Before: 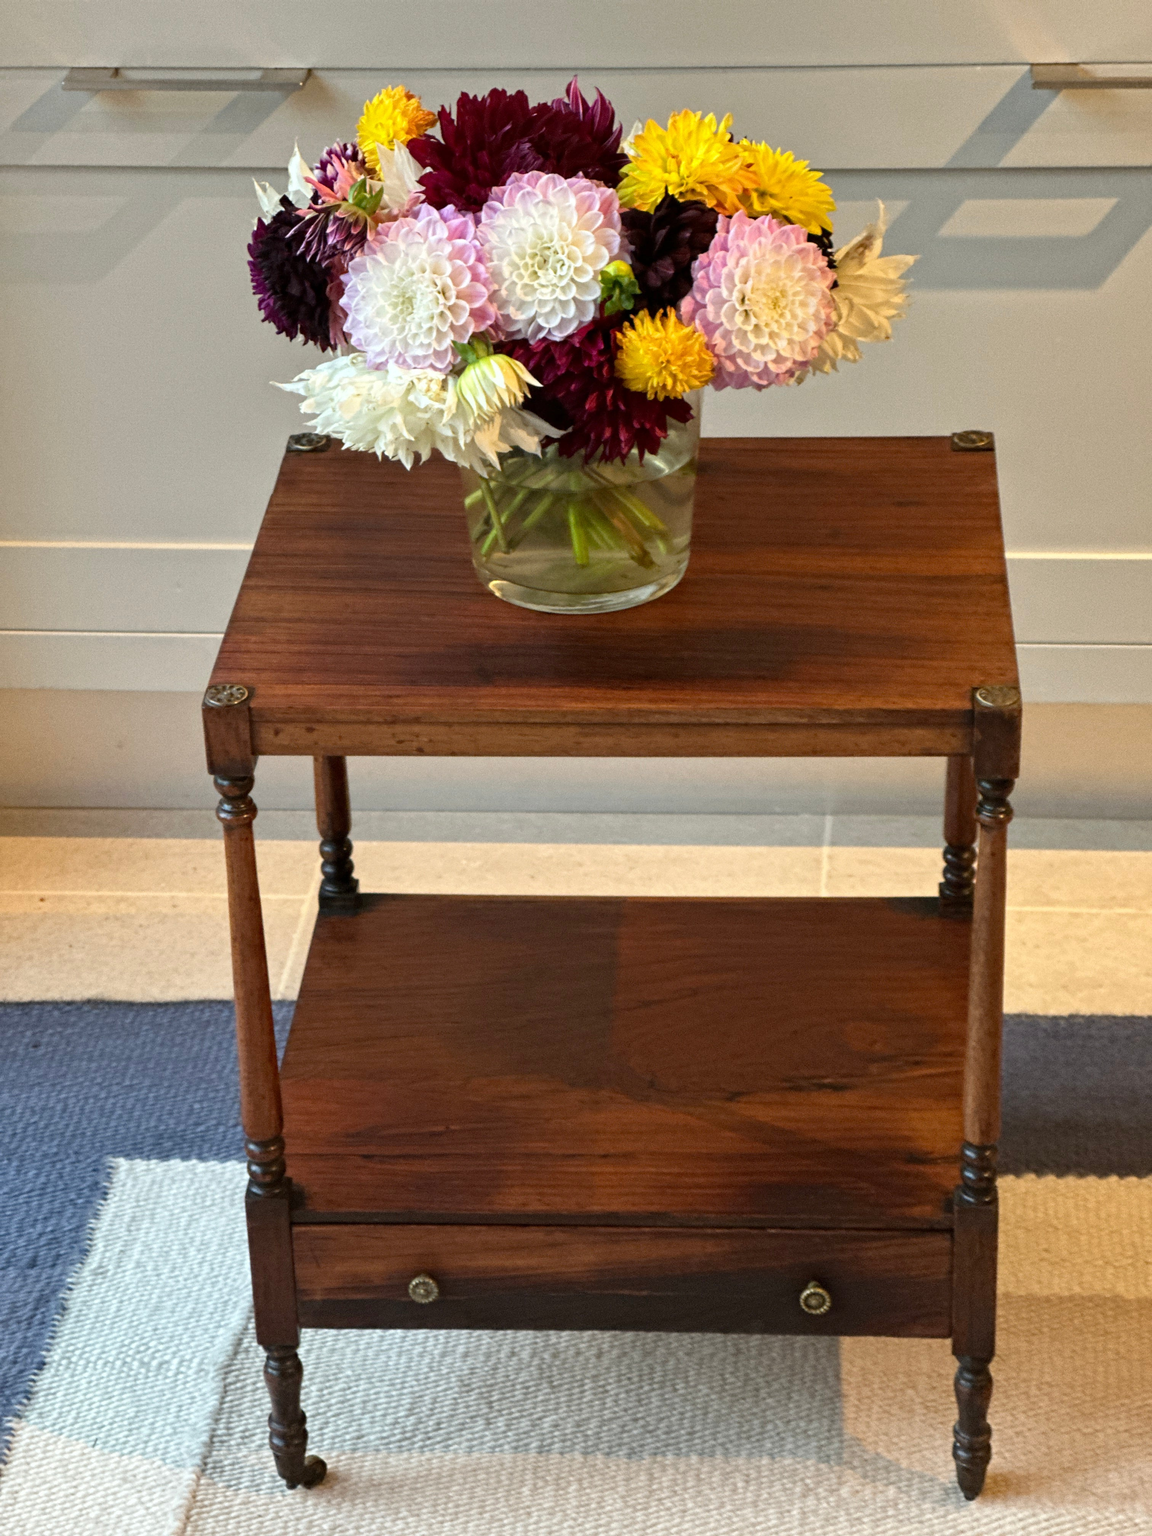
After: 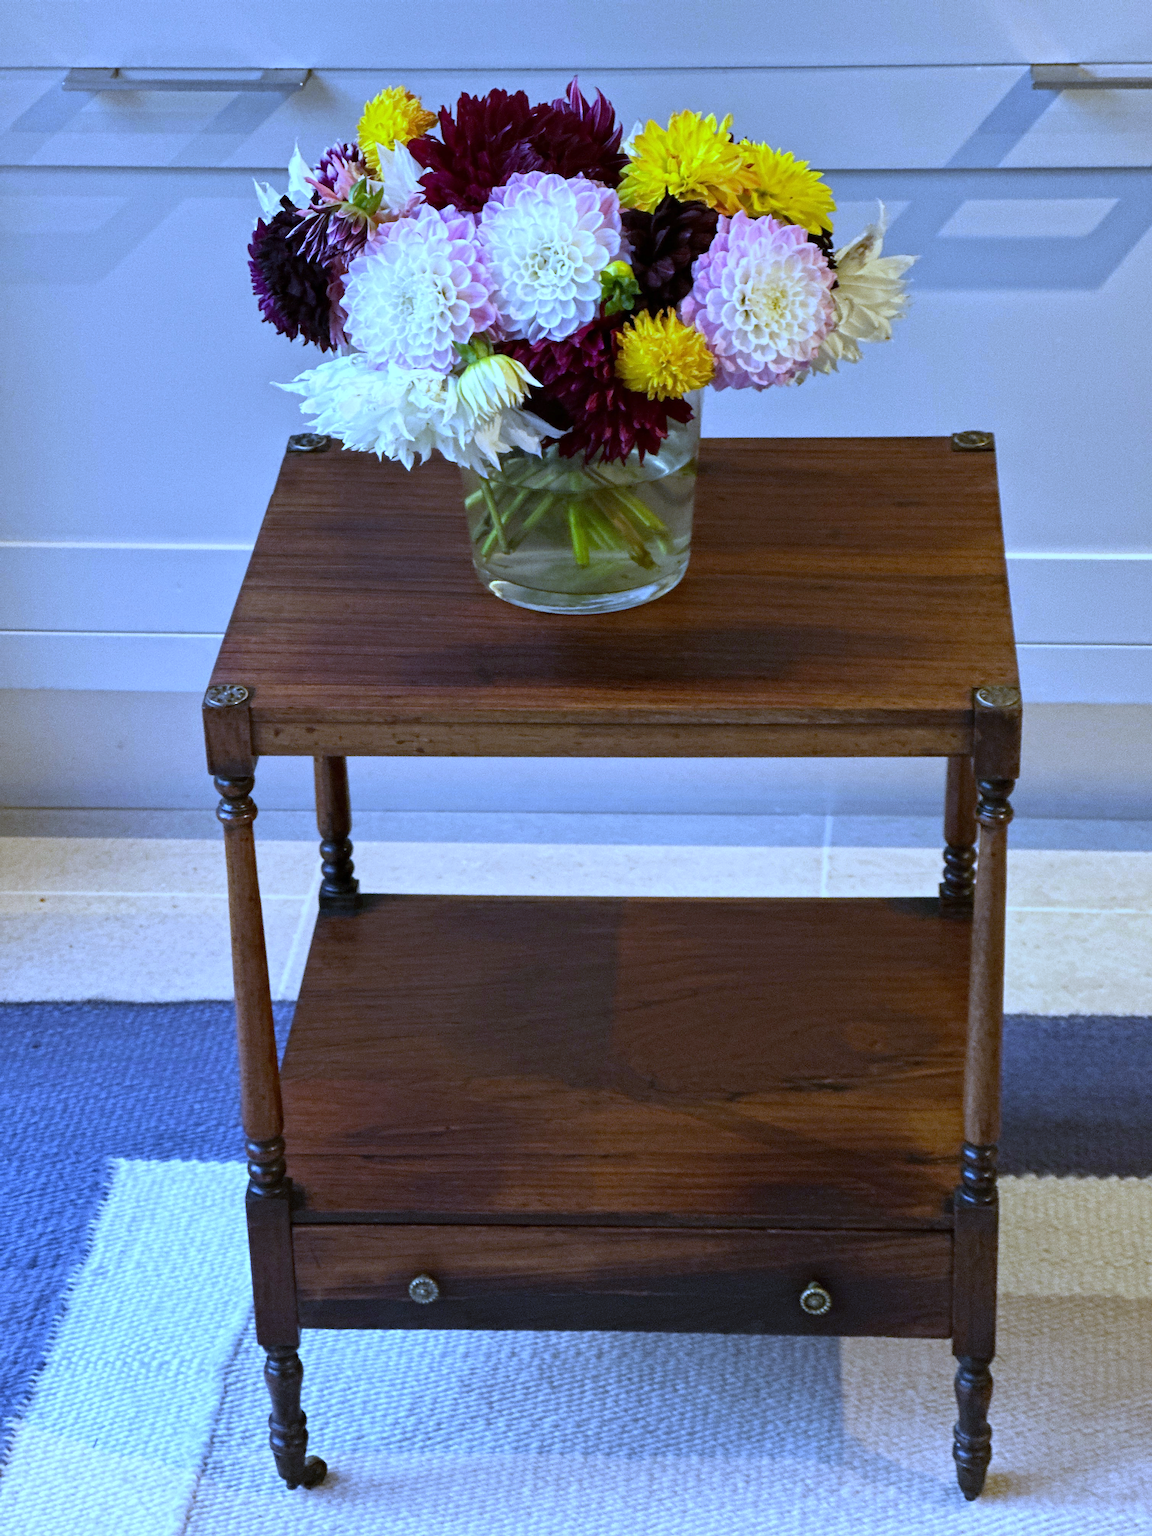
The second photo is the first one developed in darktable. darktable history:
white balance: red 0.766, blue 1.537
sharpen: radius 1.559, amount 0.373, threshold 1.271
